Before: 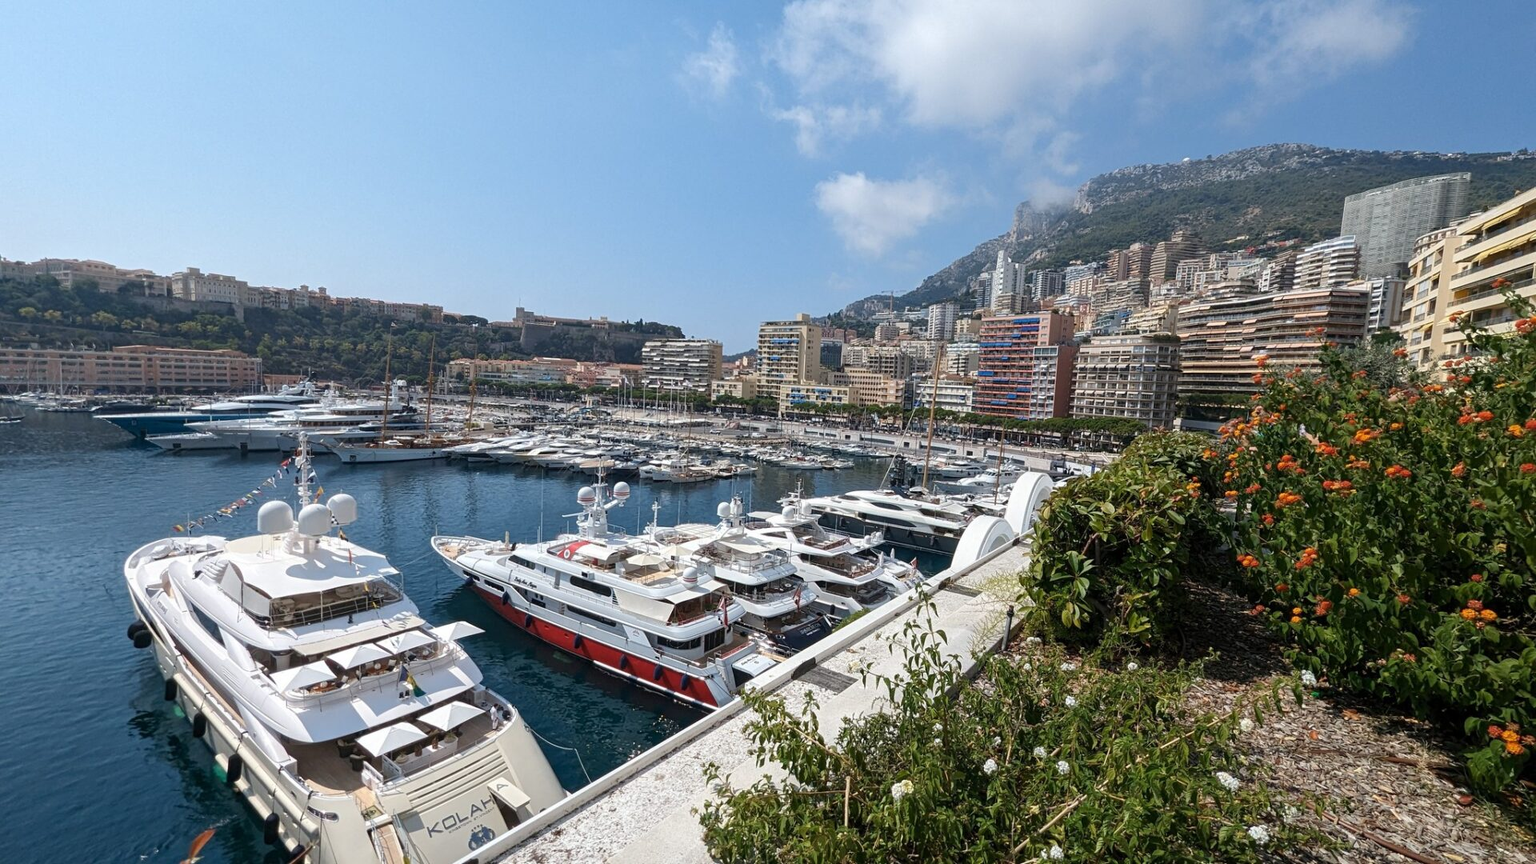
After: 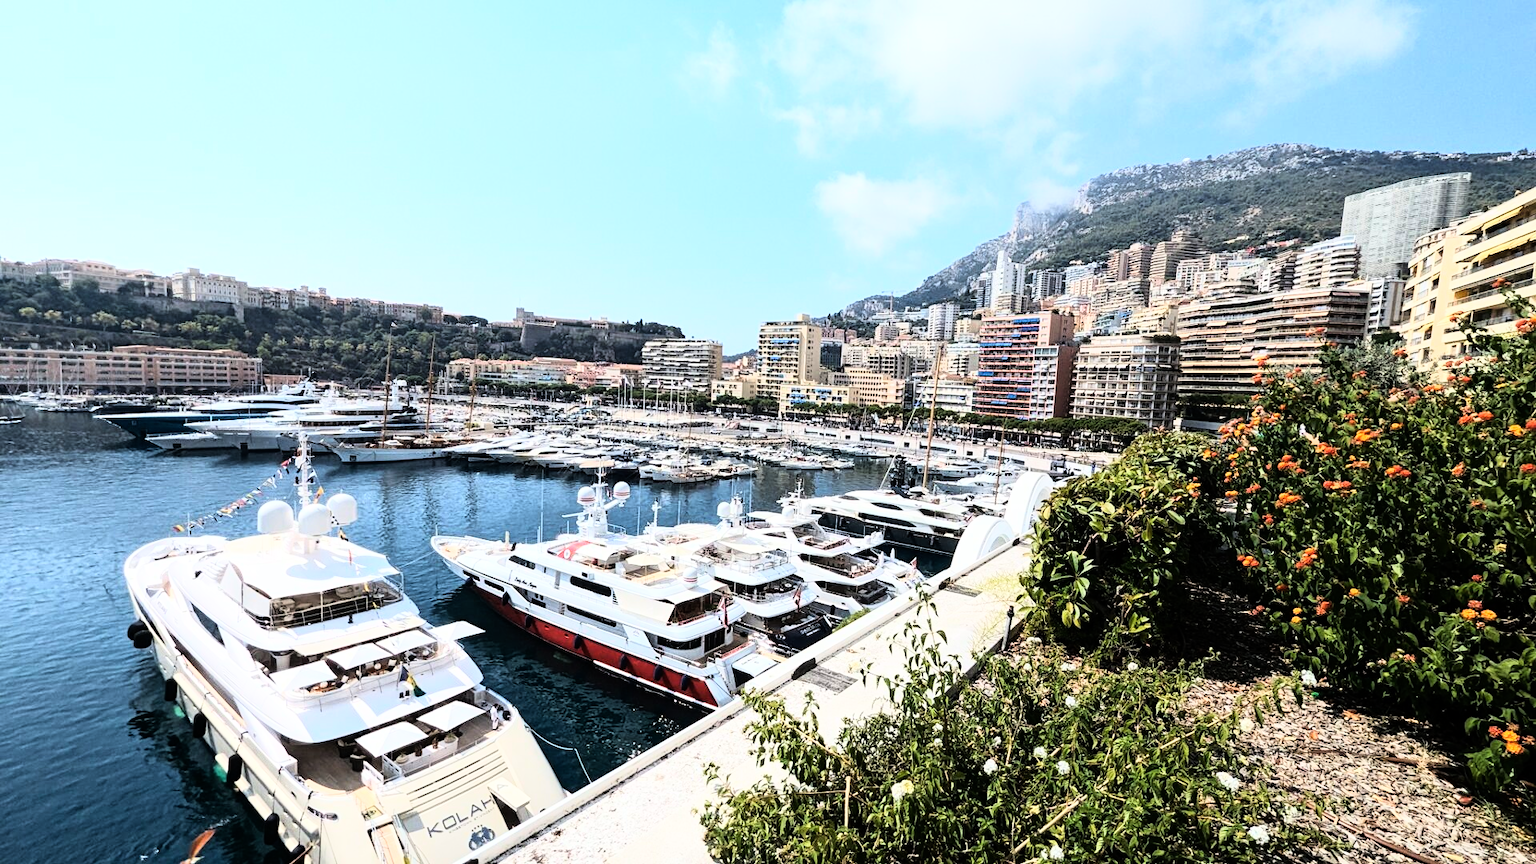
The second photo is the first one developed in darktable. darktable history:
color balance rgb: global vibrance 1%, saturation formula JzAzBz (2021)
rgb curve: curves: ch0 [(0, 0) (0.21, 0.15) (0.24, 0.21) (0.5, 0.75) (0.75, 0.96) (0.89, 0.99) (1, 1)]; ch1 [(0, 0.02) (0.21, 0.13) (0.25, 0.2) (0.5, 0.67) (0.75, 0.9) (0.89, 0.97) (1, 1)]; ch2 [(0, 0.02) (0.21, 0.13) (0.25, 0.2) (0.5, 0.67) (0.75, 0.9) (0.89, 0.97) (1, 1)], compensate middle gray true
